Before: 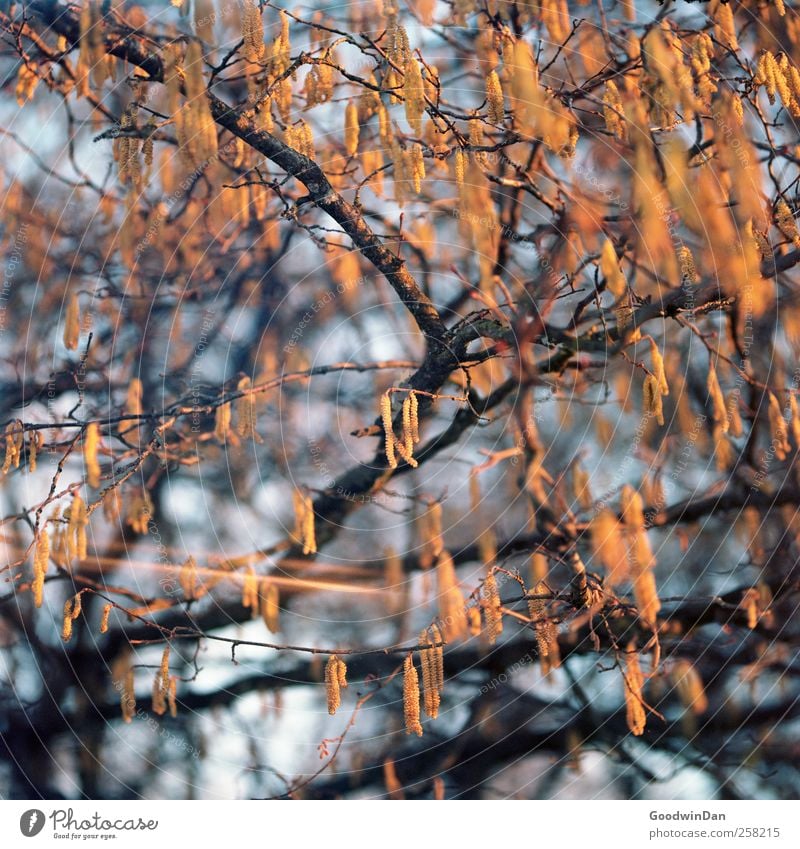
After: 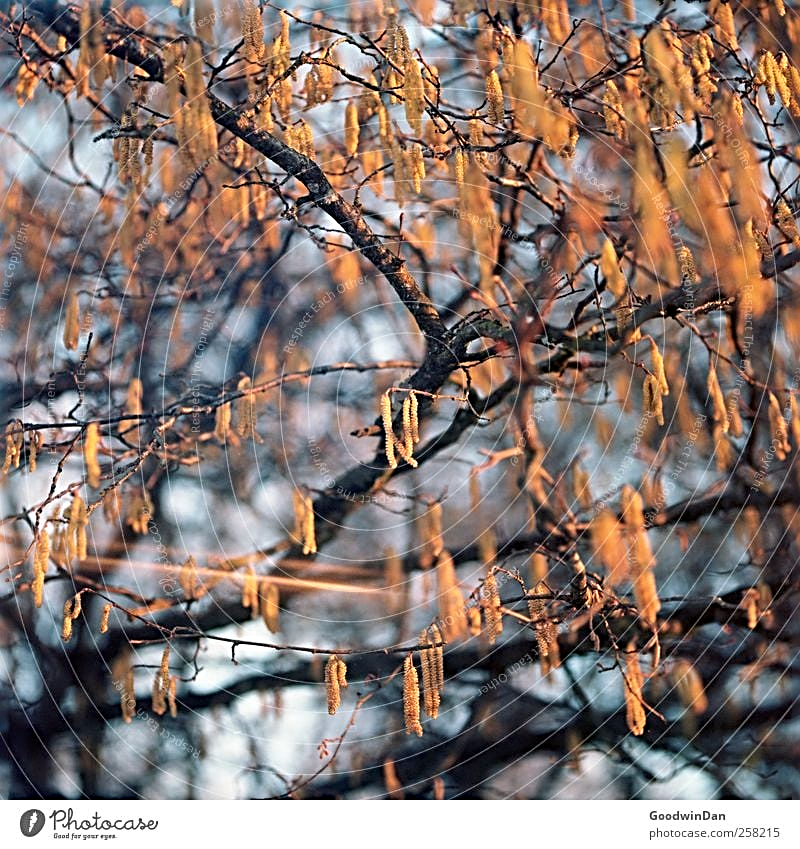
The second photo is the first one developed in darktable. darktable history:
sharpen: radius 3.064, amount 0.754
